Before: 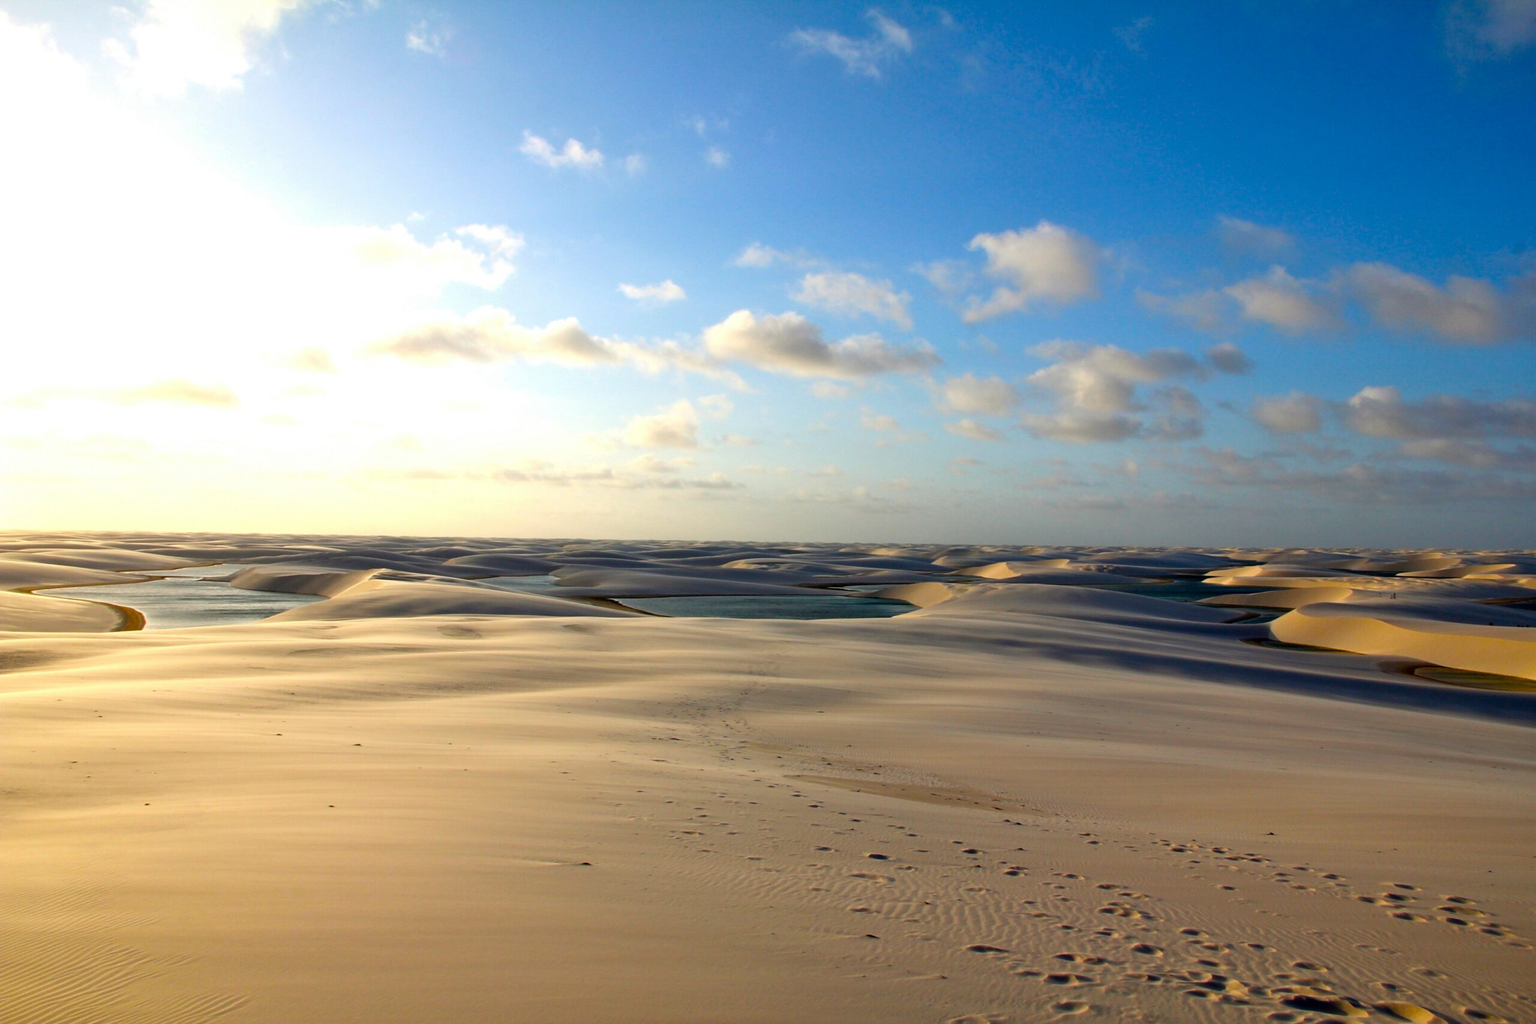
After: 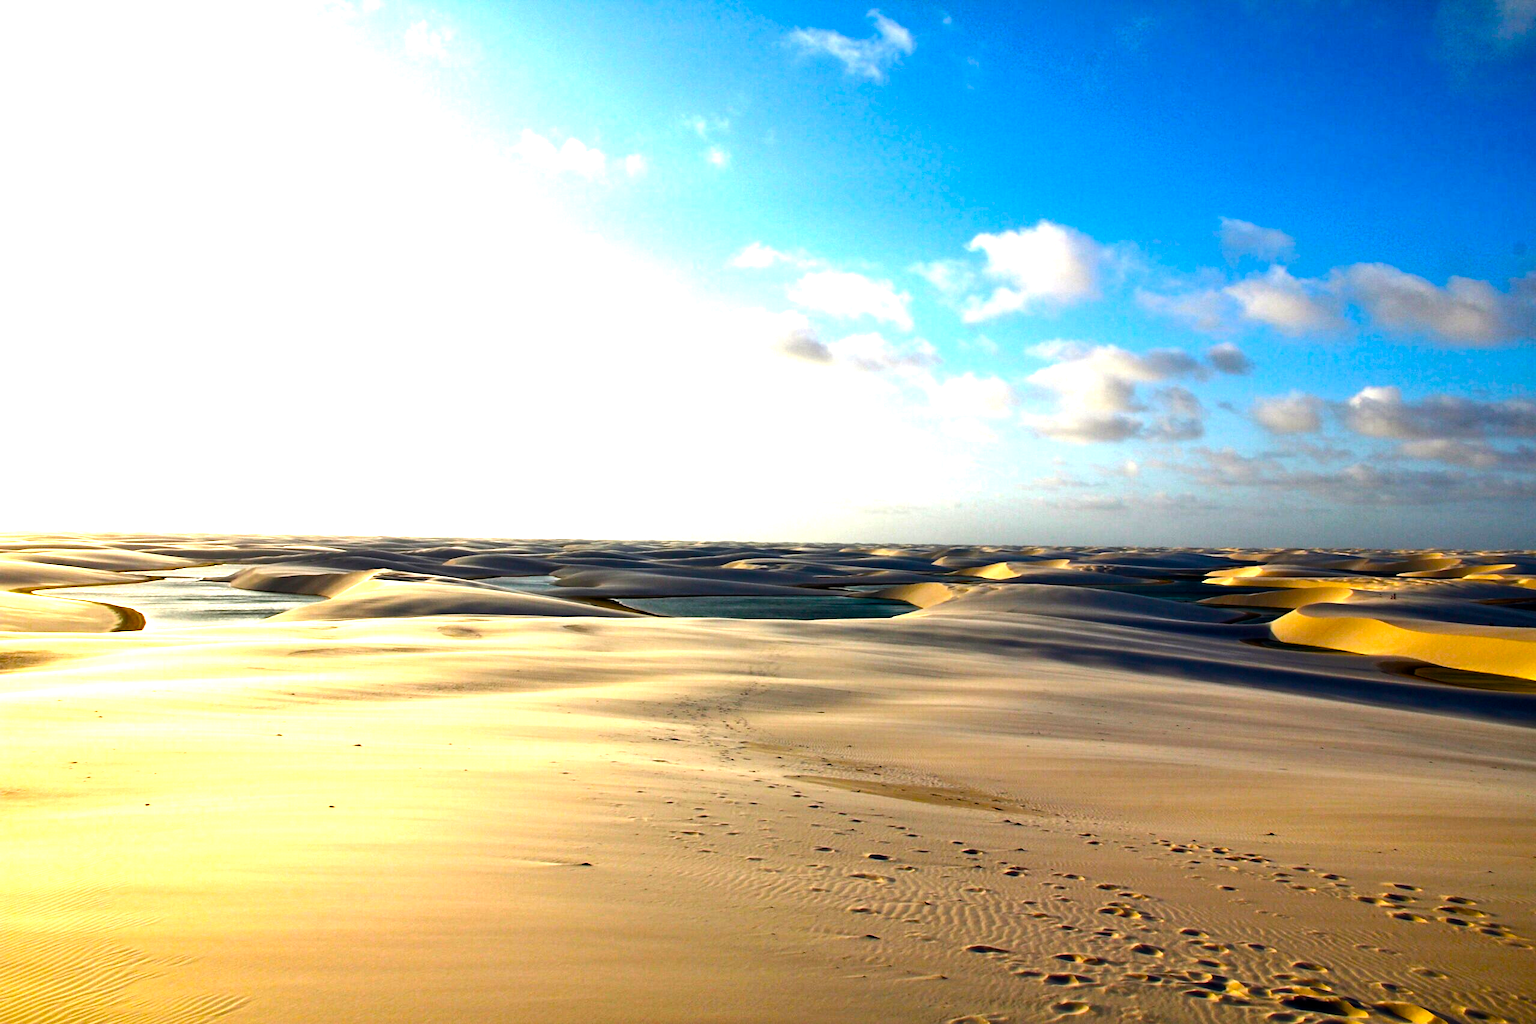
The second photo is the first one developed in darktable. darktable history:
tone equalizer: -8 EV -0.776 EV, -7 EV -0.707 EV, -6 EV -0.61 EV, -5 EV -0.405 EV, -3 EV 0.374 EV, -2 EV 0.6 EV, -1 EV 0.688 EV, +0 EV 0.743 EV, edges refinement/feathering 500, mask exposure compensation -1.57 EV, preserve details no
color balance rgb: perceptual saturation grading › global saturation 34.74%, perceptual saturation grading › highlights -24.864%, perceptual saturation grading › shadows 49.509%, perceptual brilliance grading › global brilliance -4.706%, perceptual brilliance grading › highlights 25.075%, perceptual brilliance grading › mid-tones 6.877%, perceptual brilliance grading › shadows -4.554%
